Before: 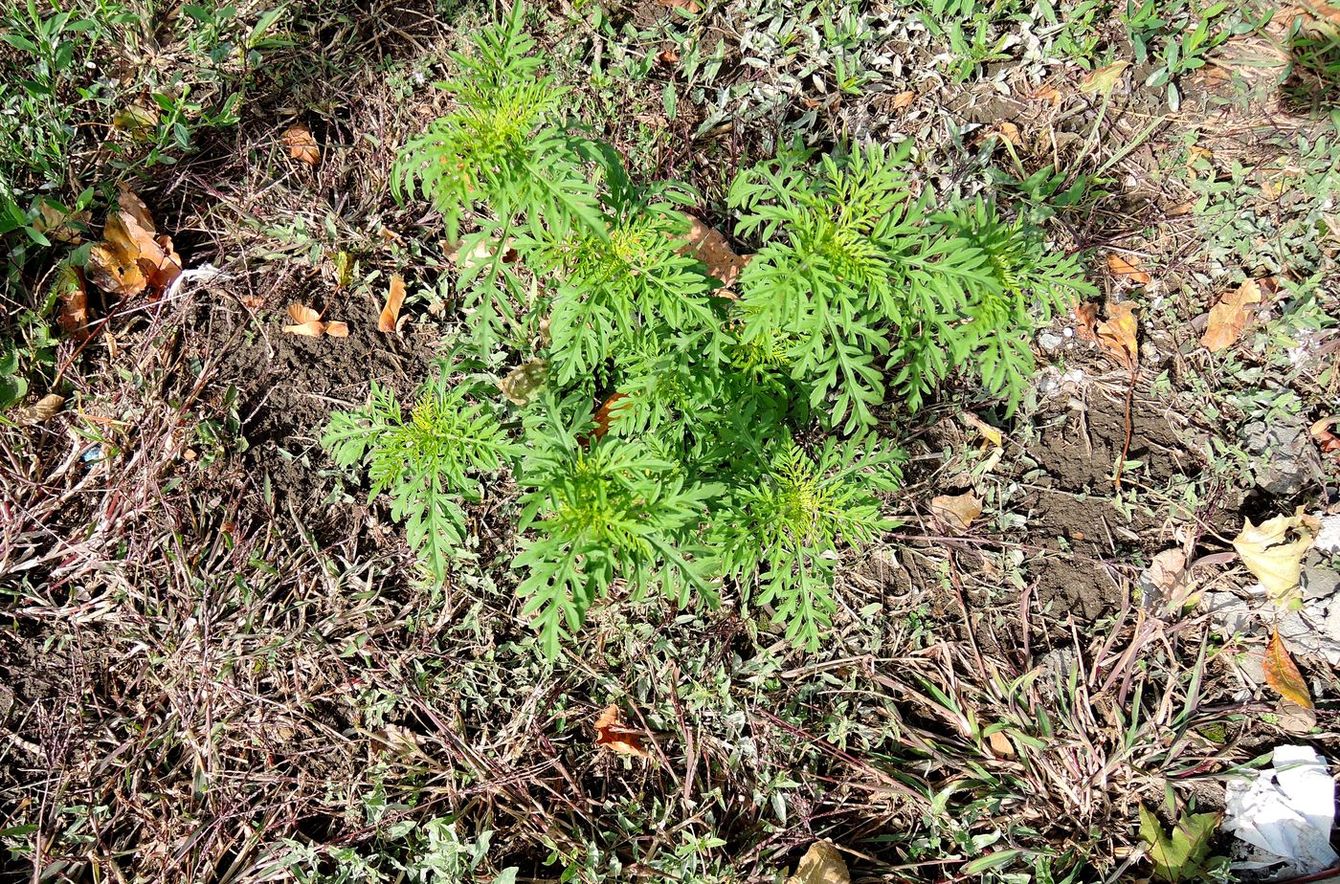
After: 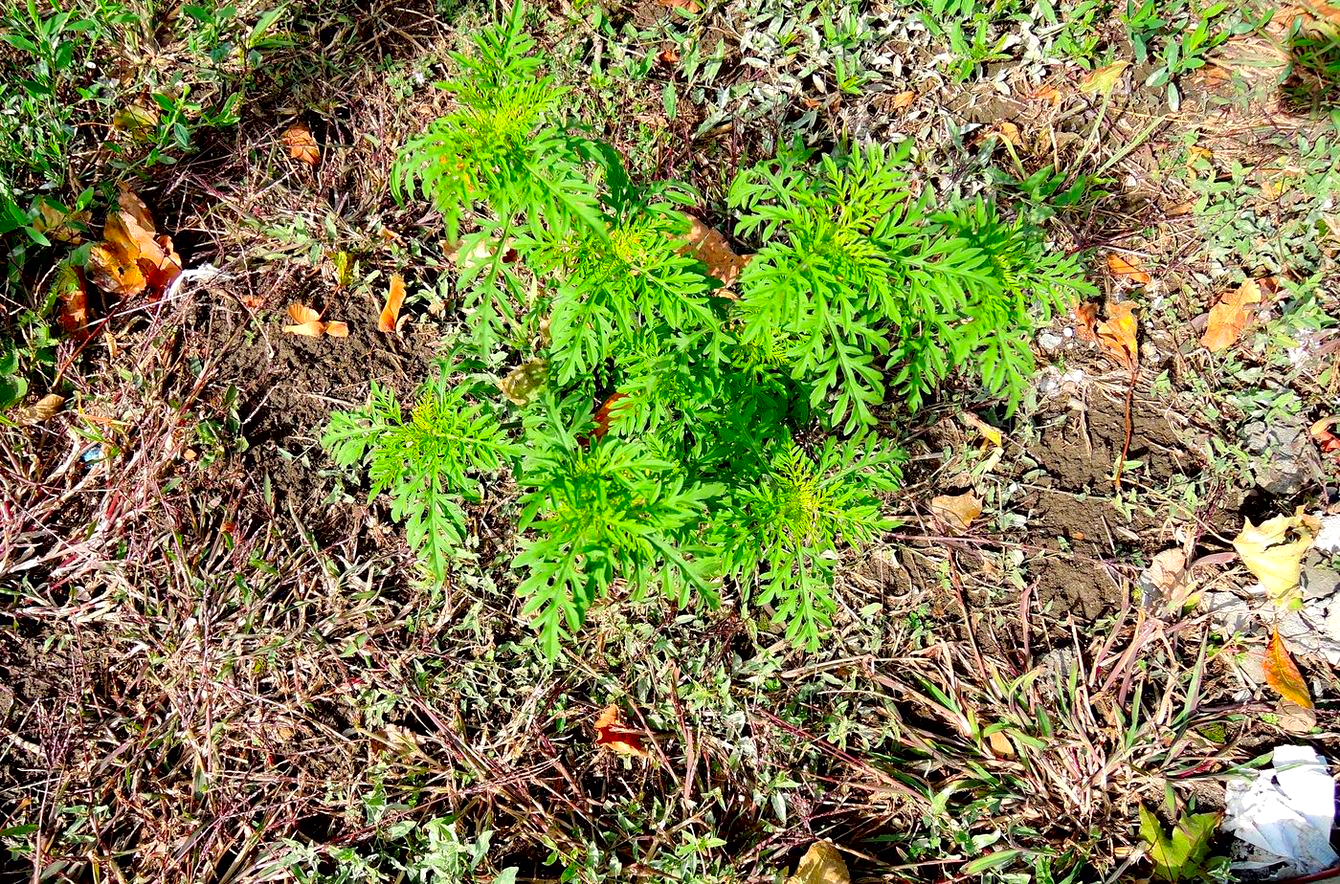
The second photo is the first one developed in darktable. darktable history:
contrast brightness saturation: saturation 0.498
exposure: black level correction 0.007, exposure 0.158 EV, compensate exposure bias true, compensate highlight preservation false
tone equalizer: edges refinement/feathering 500, mask exposure compensation -1.57 EV, preserve details no
sharpen: radius 2.852, amount 0.879, threshold 47.226
